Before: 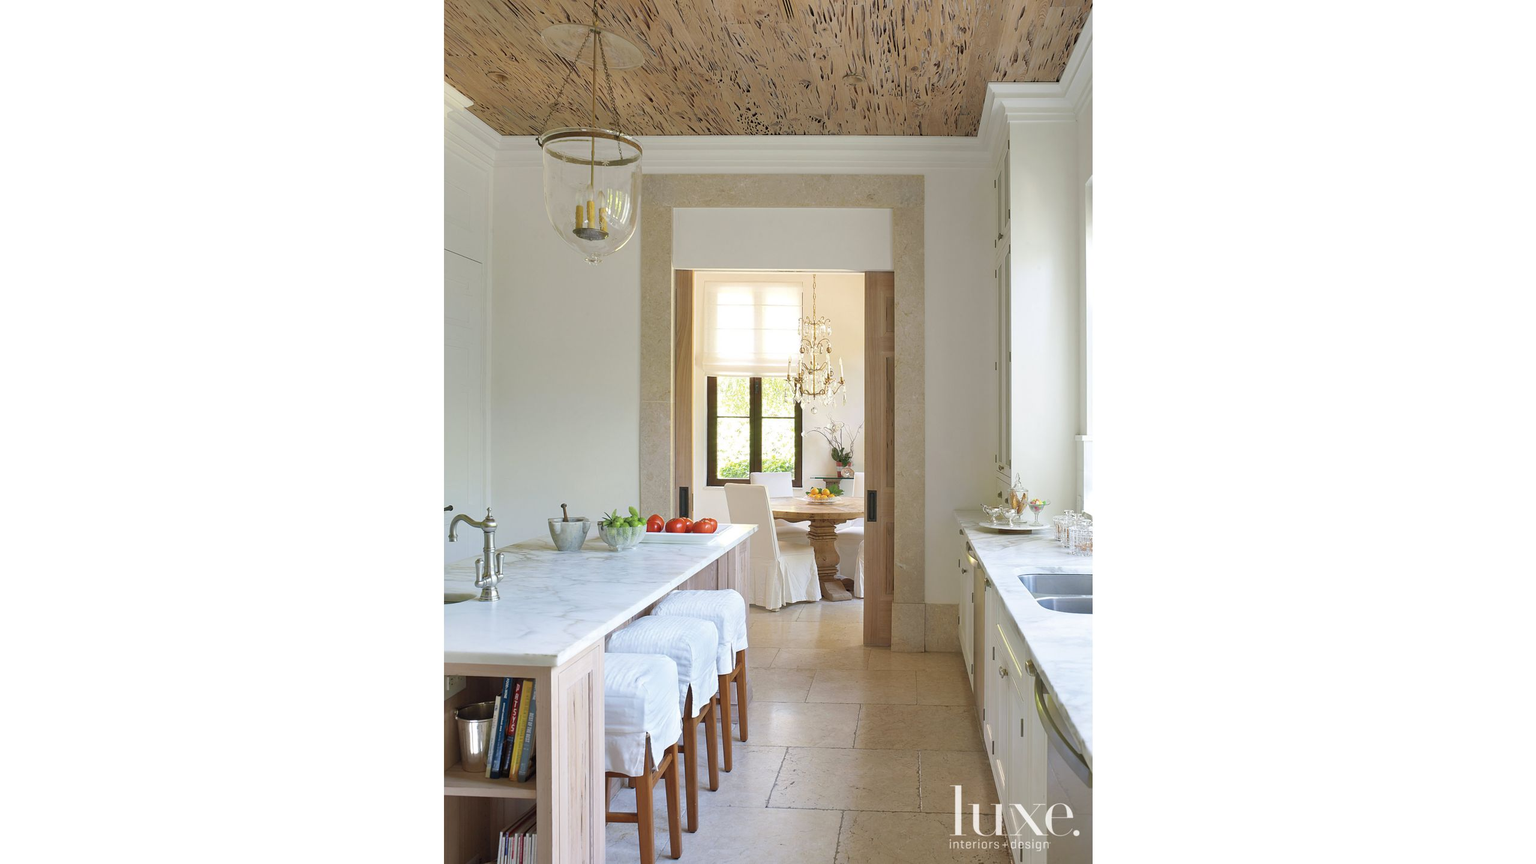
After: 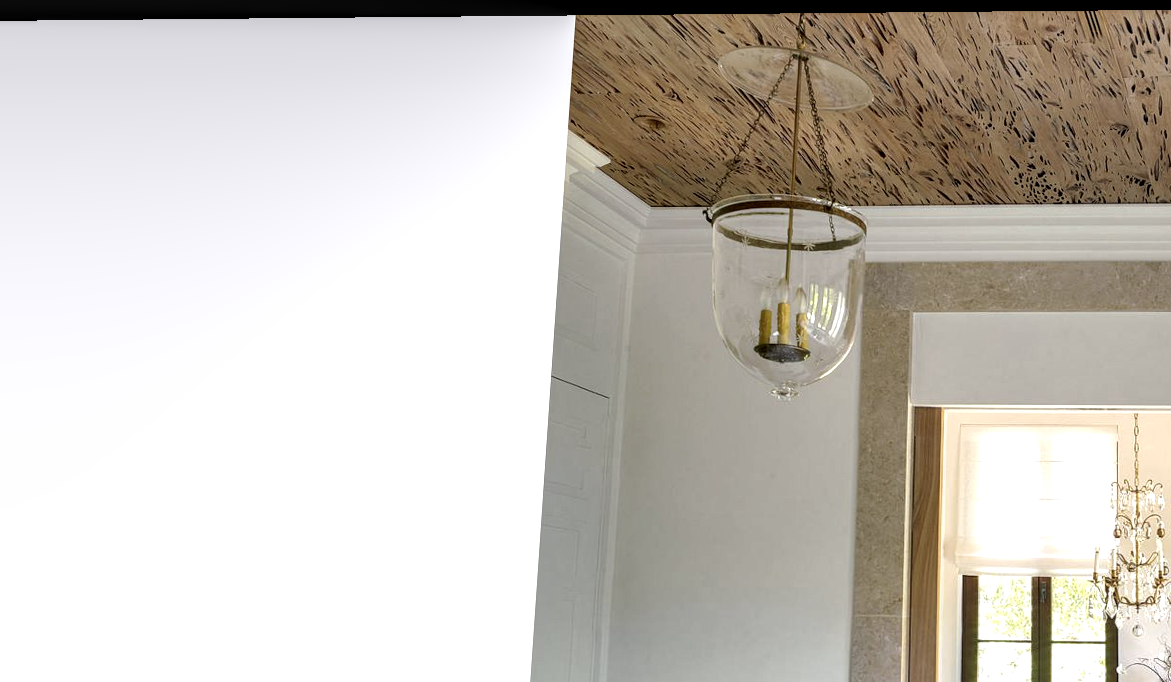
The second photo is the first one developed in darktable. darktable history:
crop and rotate: left 10.817%, top 0.062%, right 47.194%, bottom 53.626%
white balance: red 1.004, blue 1.024
rotate and perspective: rotation 0.128°, lens shift (vertical) -0.181, lens shift (horizontal) -0.044, shear 0.001, automatic cropping off
local contrast: highlights 19%, detail 186%
